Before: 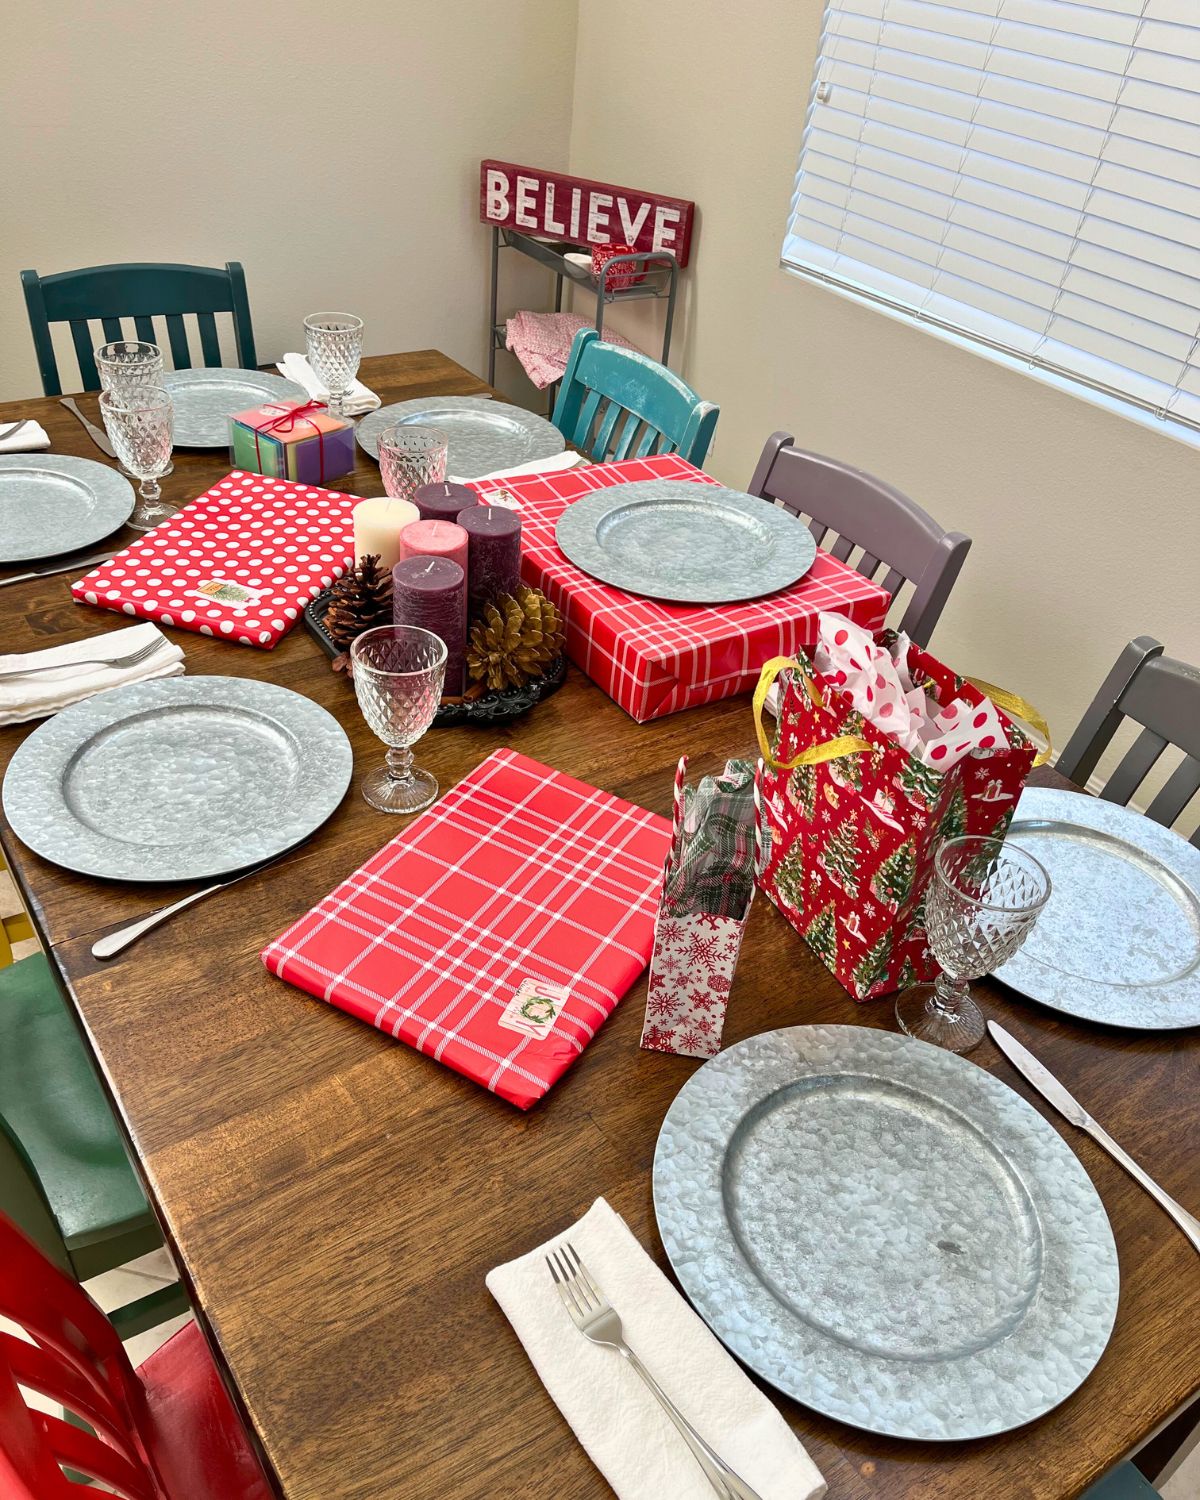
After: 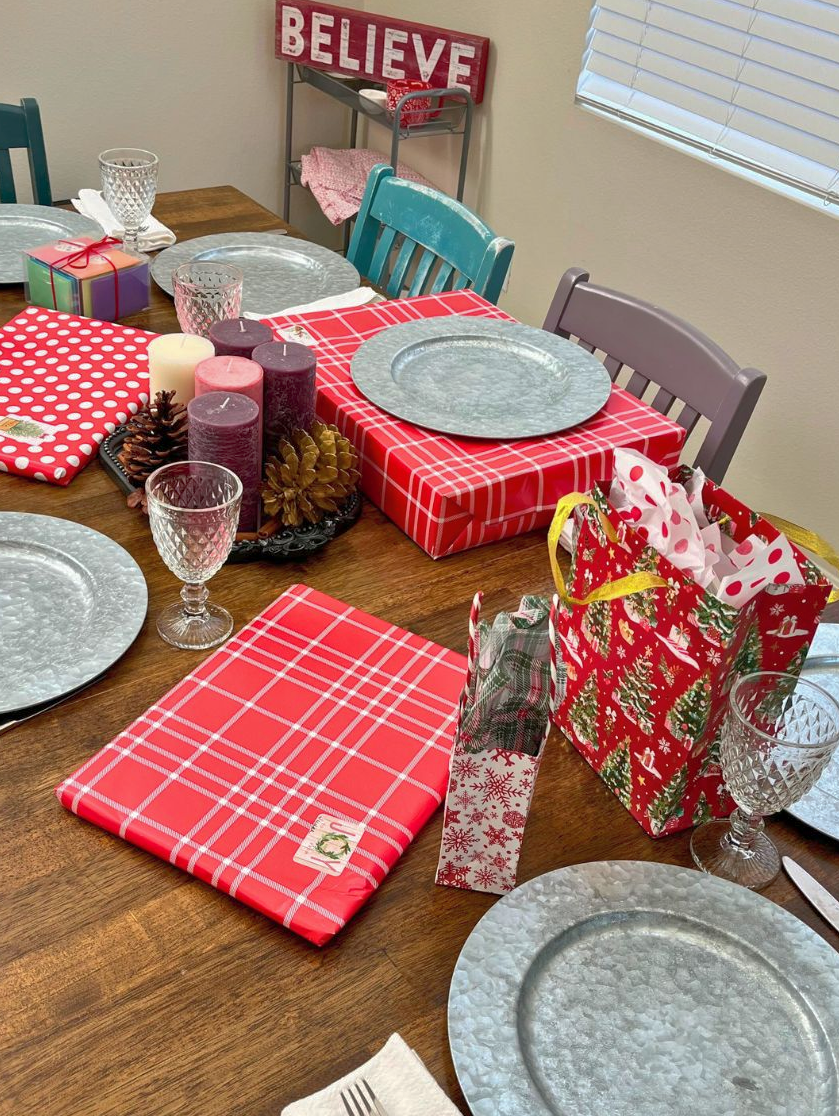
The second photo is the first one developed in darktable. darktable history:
shadows and highlights: on, module defaults
crop and rotate: left 17.111%, top 10.963%, right 12.898%, bottom 14.591%
